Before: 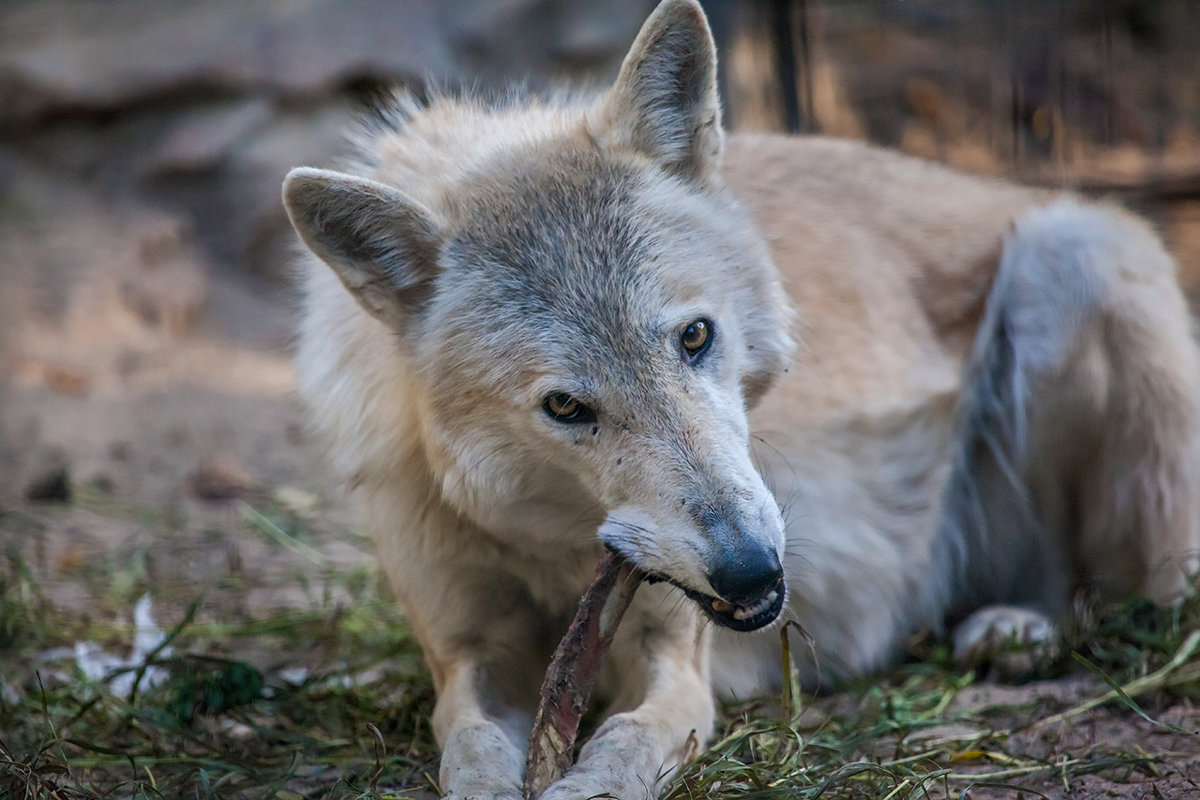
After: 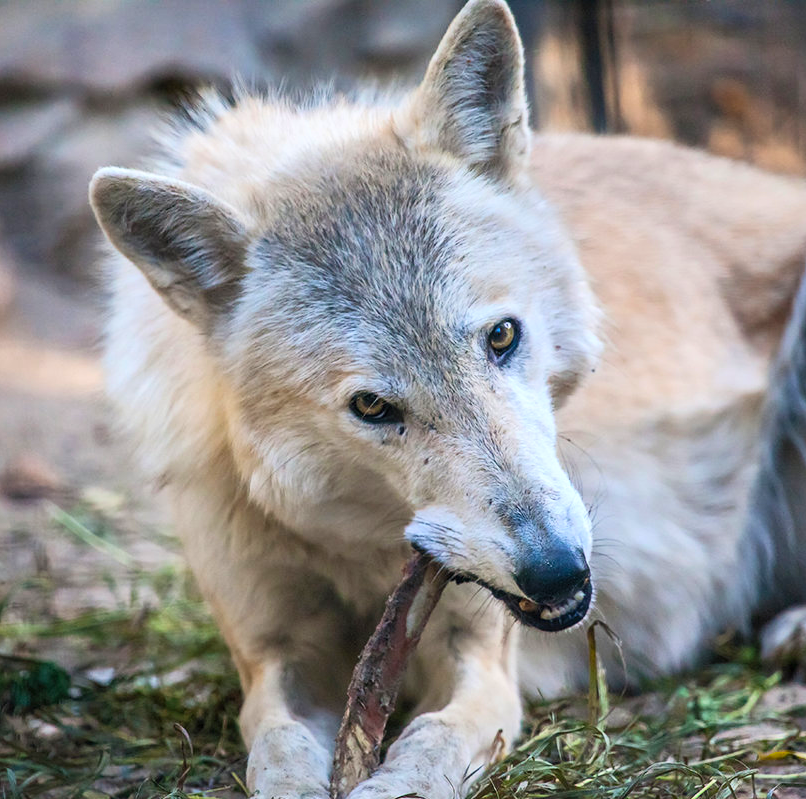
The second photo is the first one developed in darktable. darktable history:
crop and rotate: left 16.161%, right 16.605%
contrast brightness saturation: contrast 0.201, brightness 0.161, saturation 0.229
exposure: exposure 0.299 EV, compensate highlight preservation false
